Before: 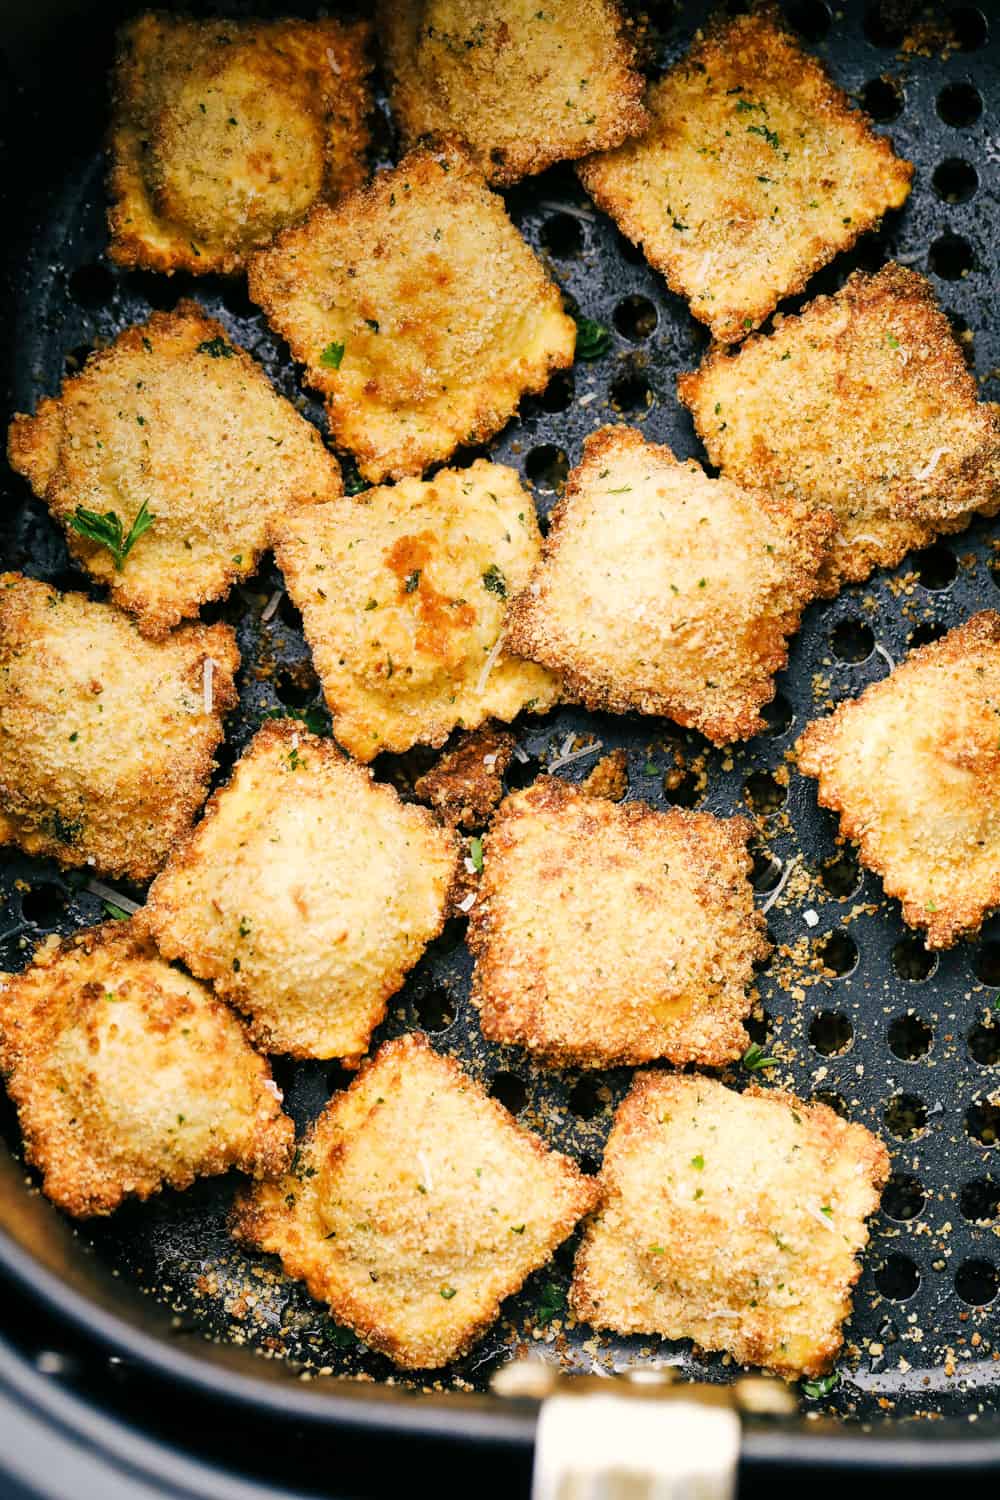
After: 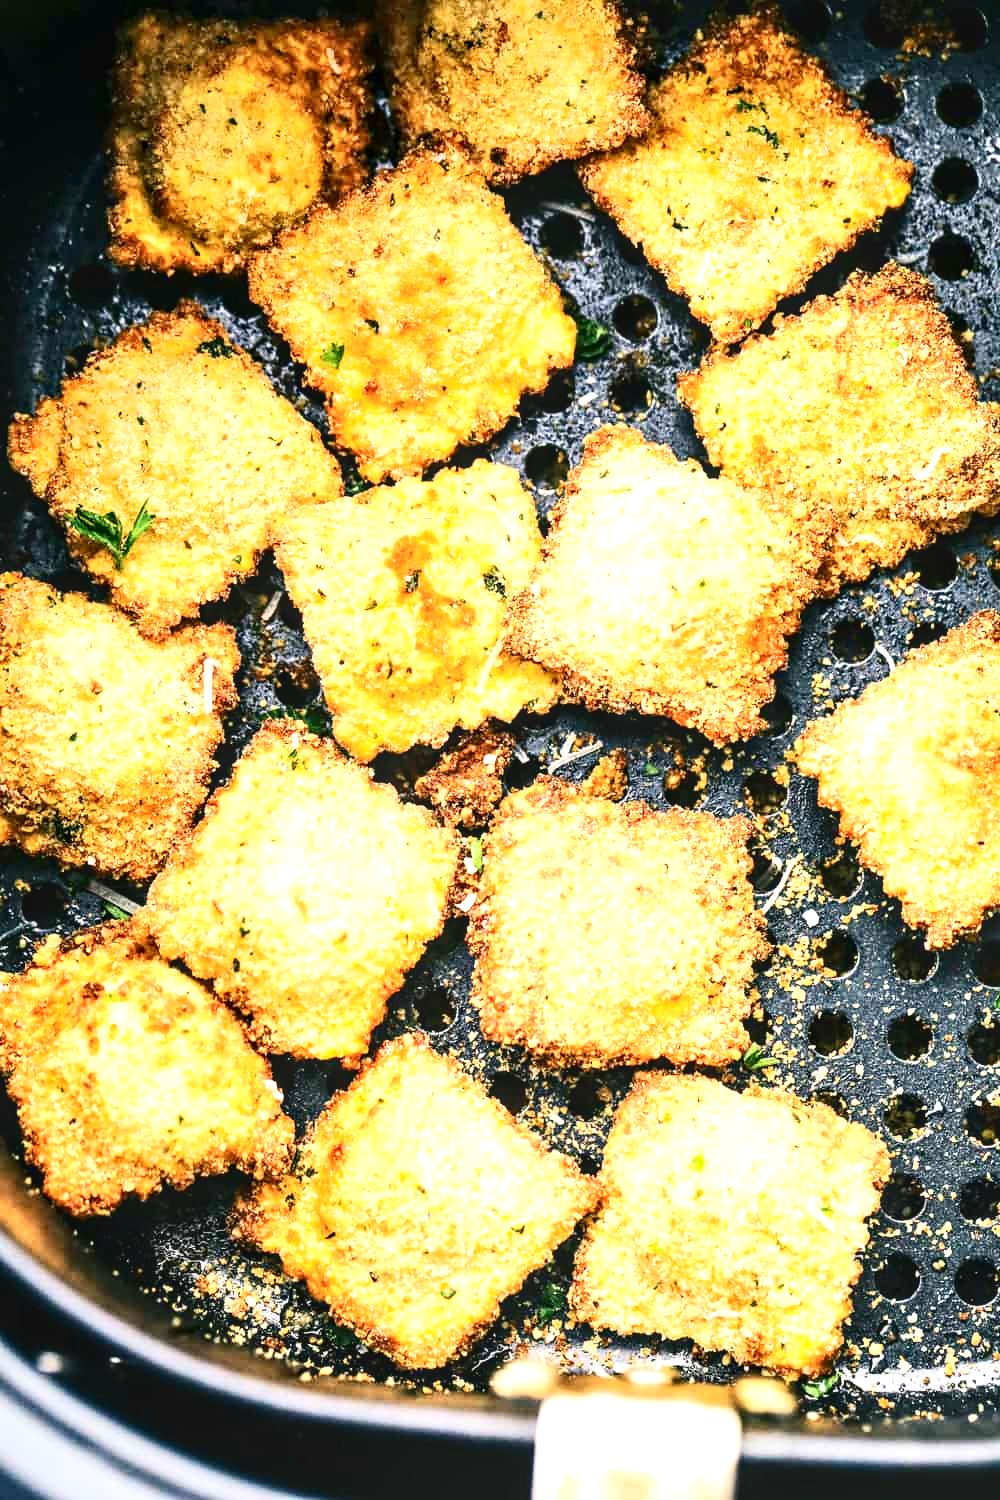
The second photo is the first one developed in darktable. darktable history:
local contrast: on, module defaults
exposure: black level correction 0, exposure 1.199 EV, compensate highlight preservation false
tone equalizer: on, module defaults
contrast brightness saturation: contrast 0.299
